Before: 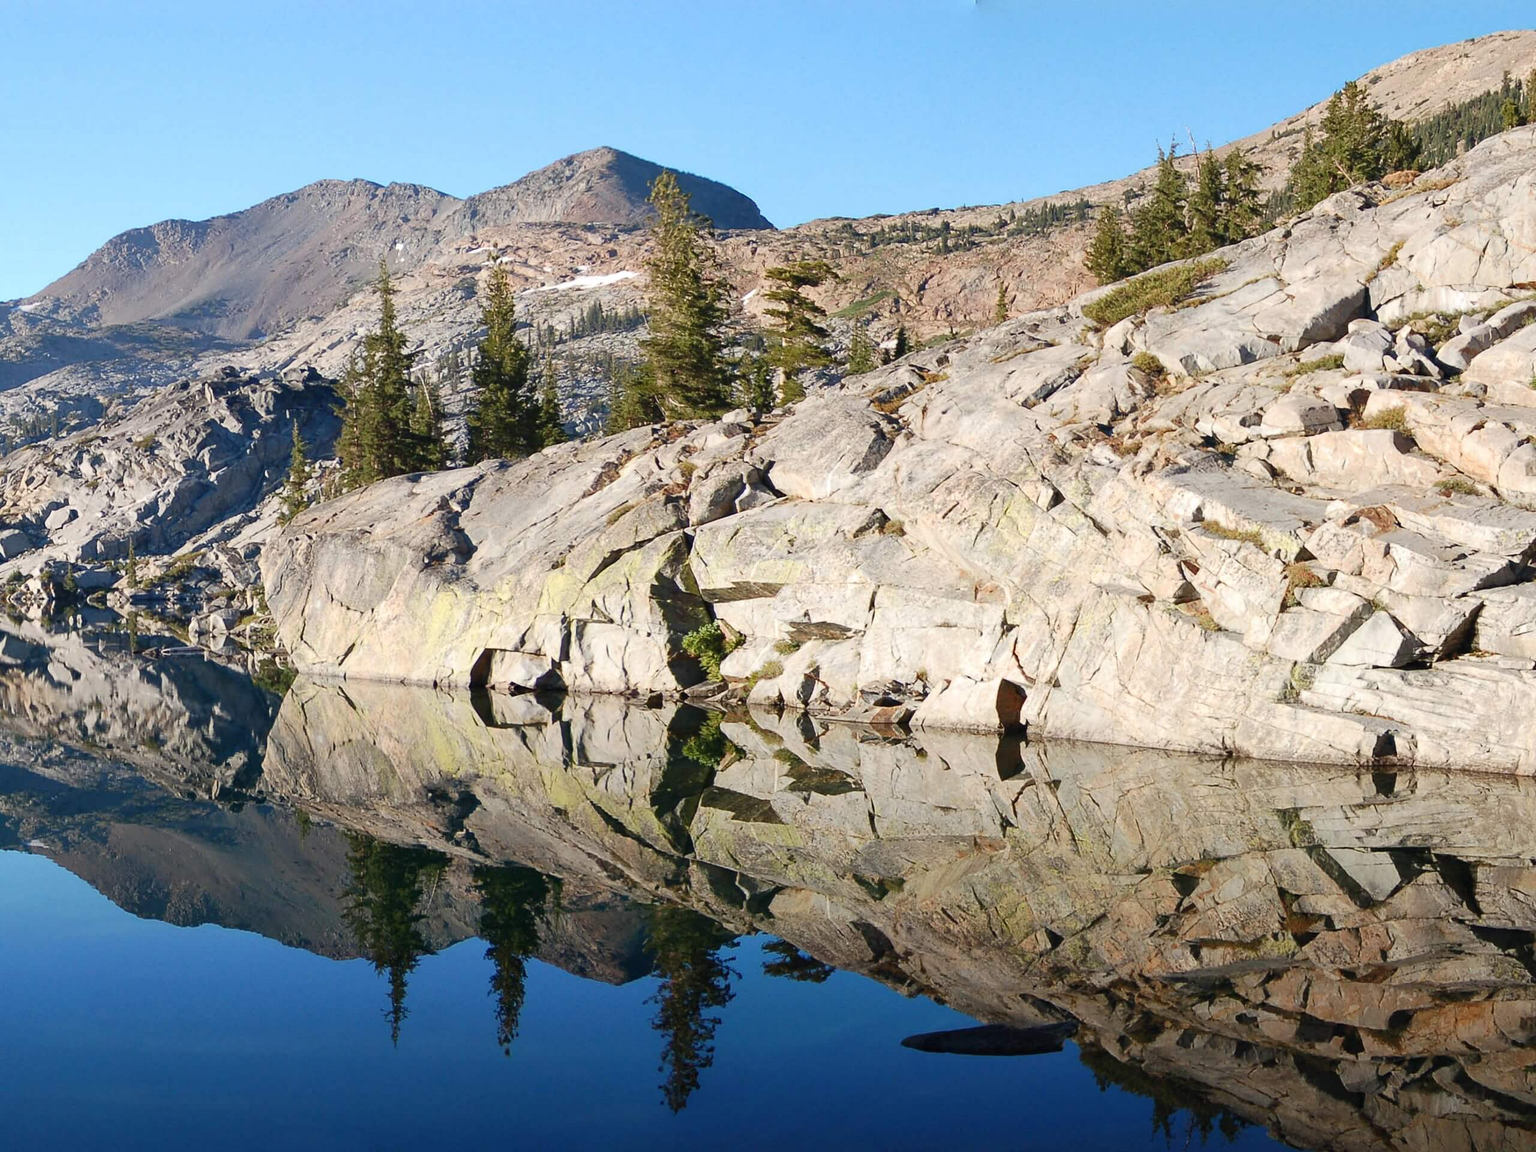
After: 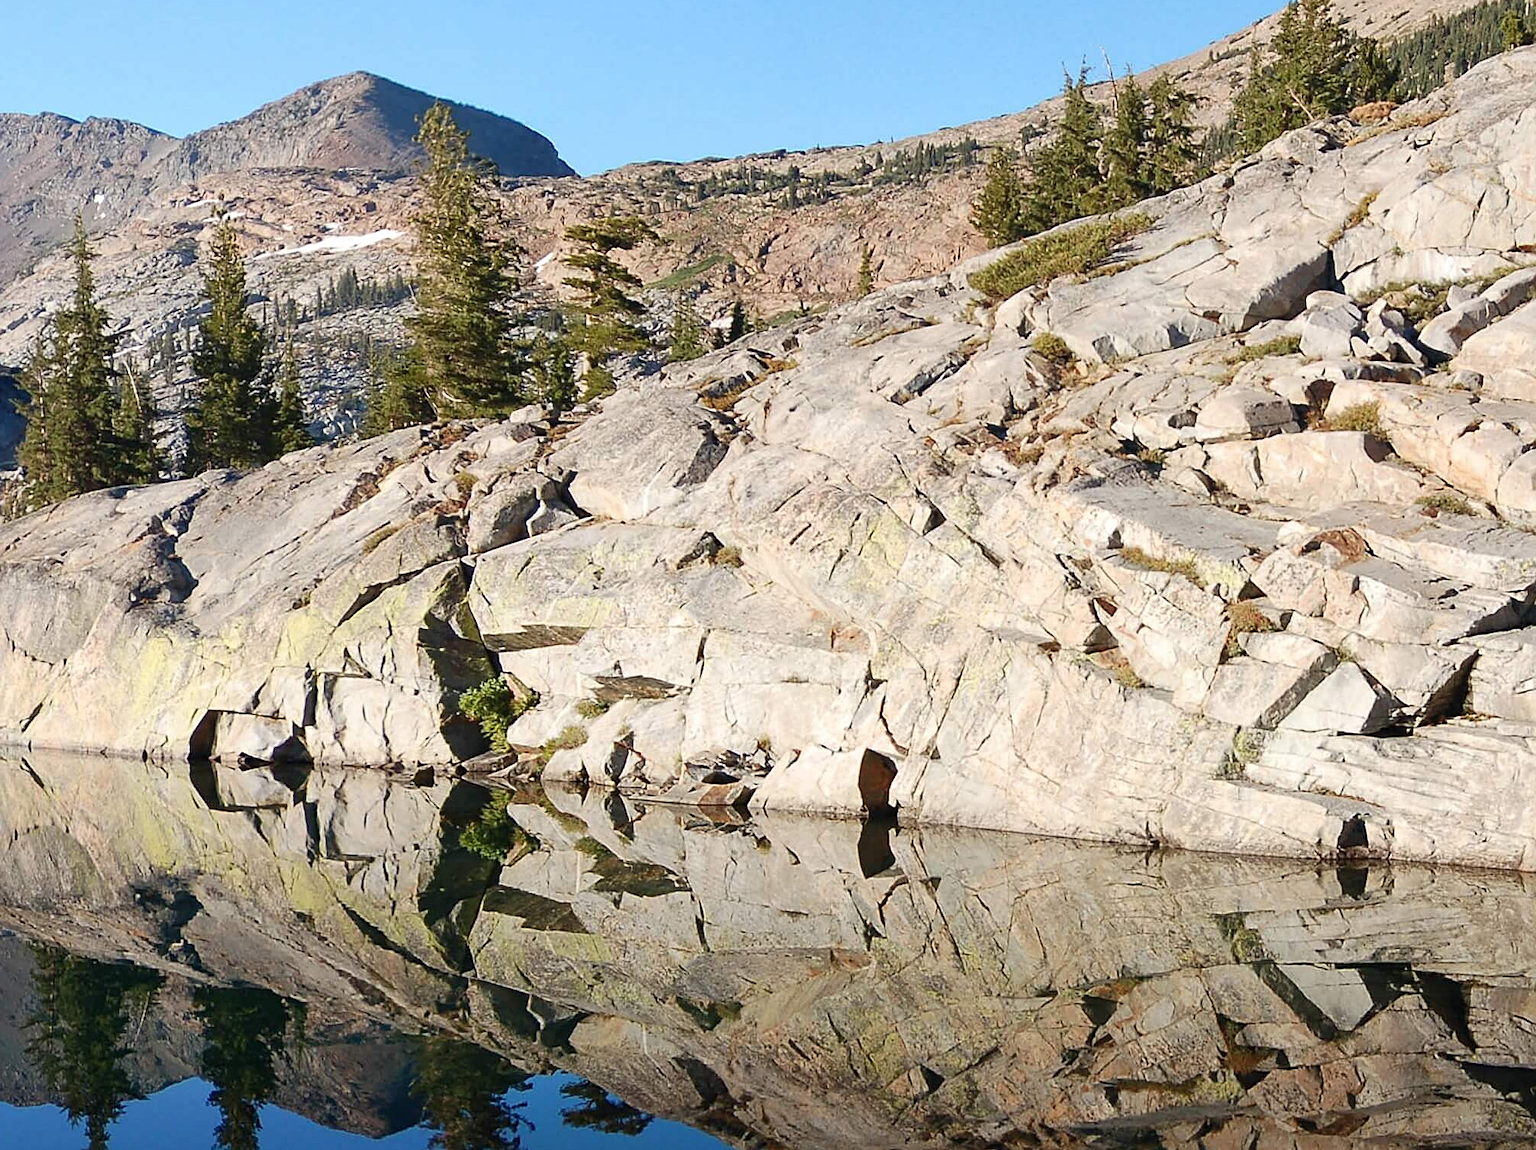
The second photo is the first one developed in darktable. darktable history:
sharpen: on, module defaults
crop and rotate: left 20.95%, top 7.888%, right 0.43%, bottom 13.614%
